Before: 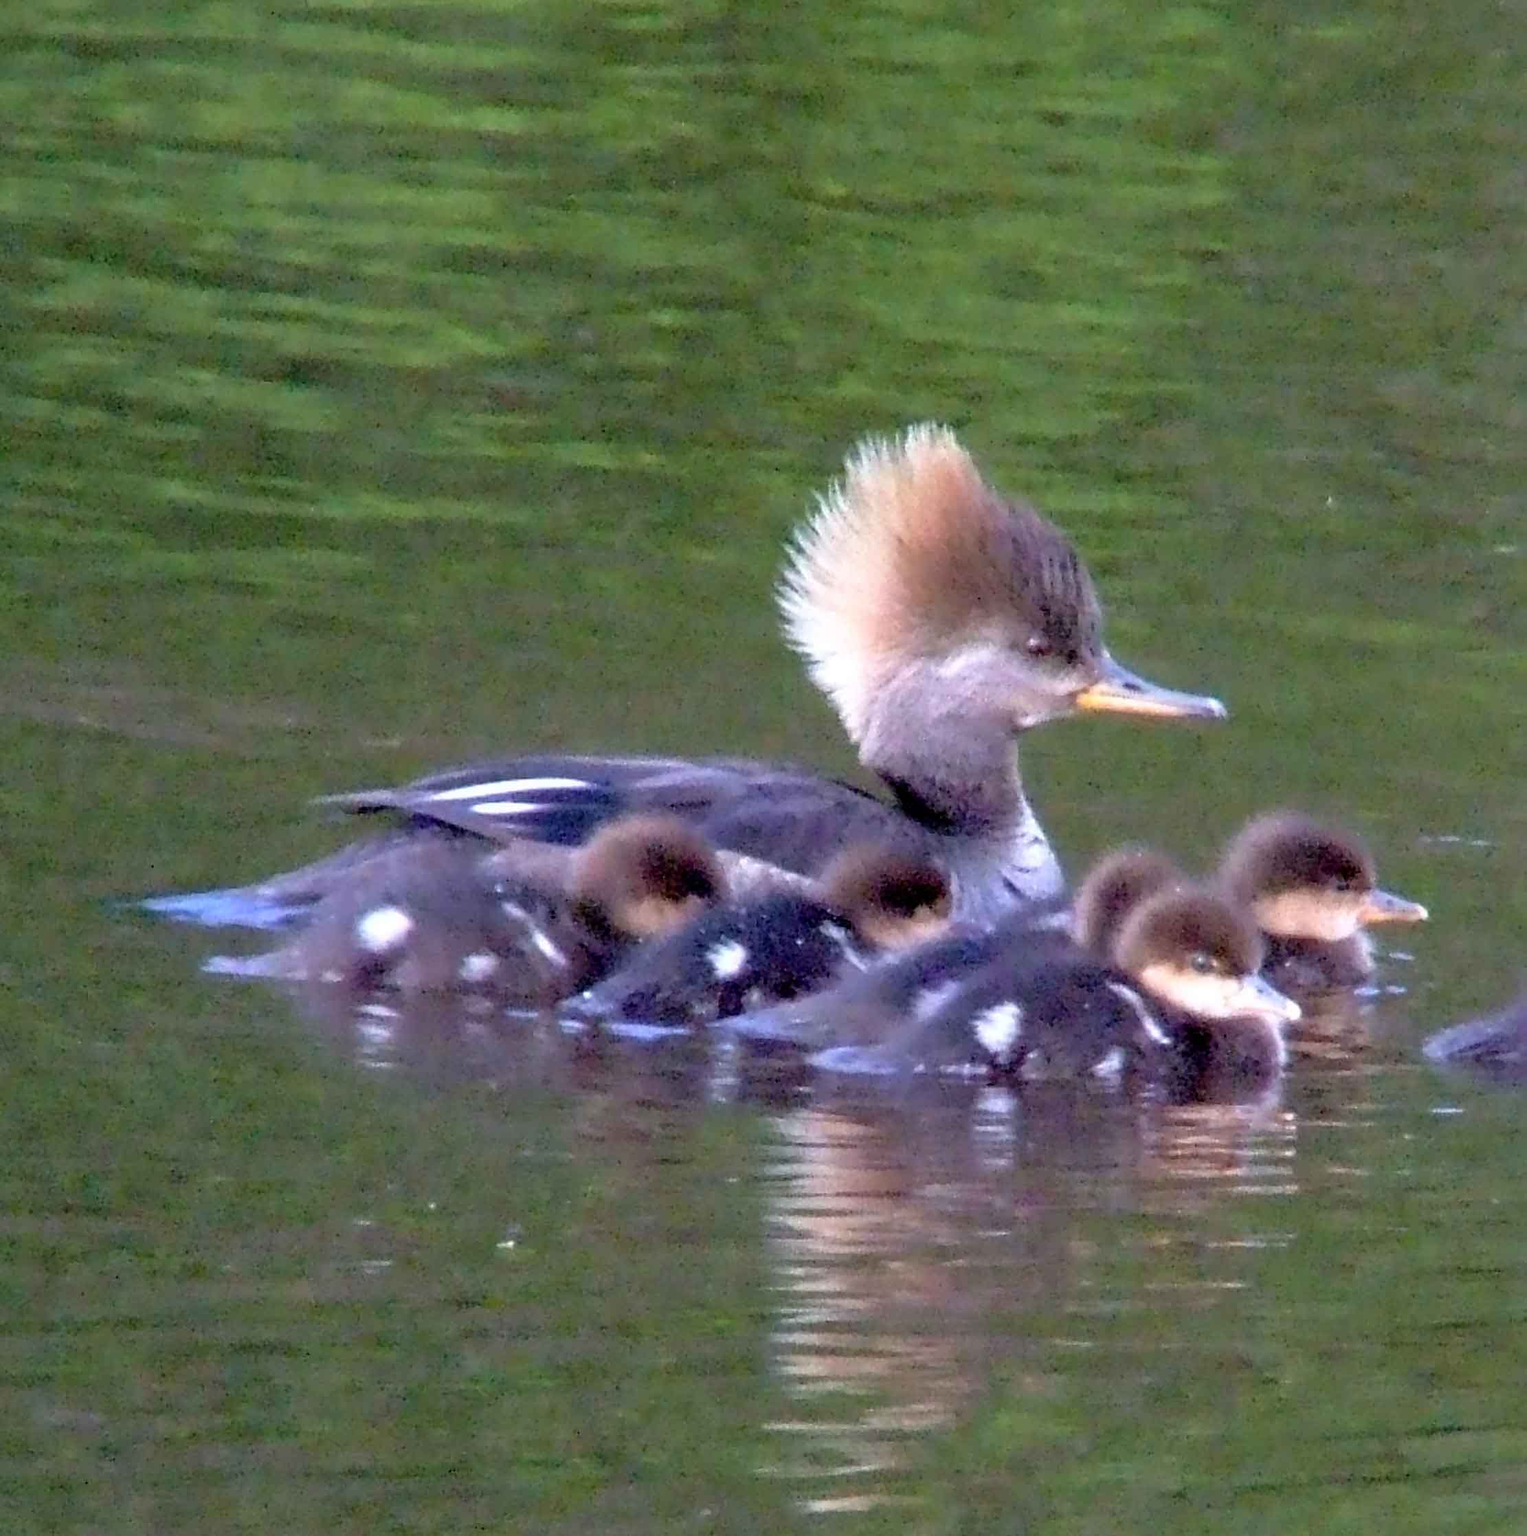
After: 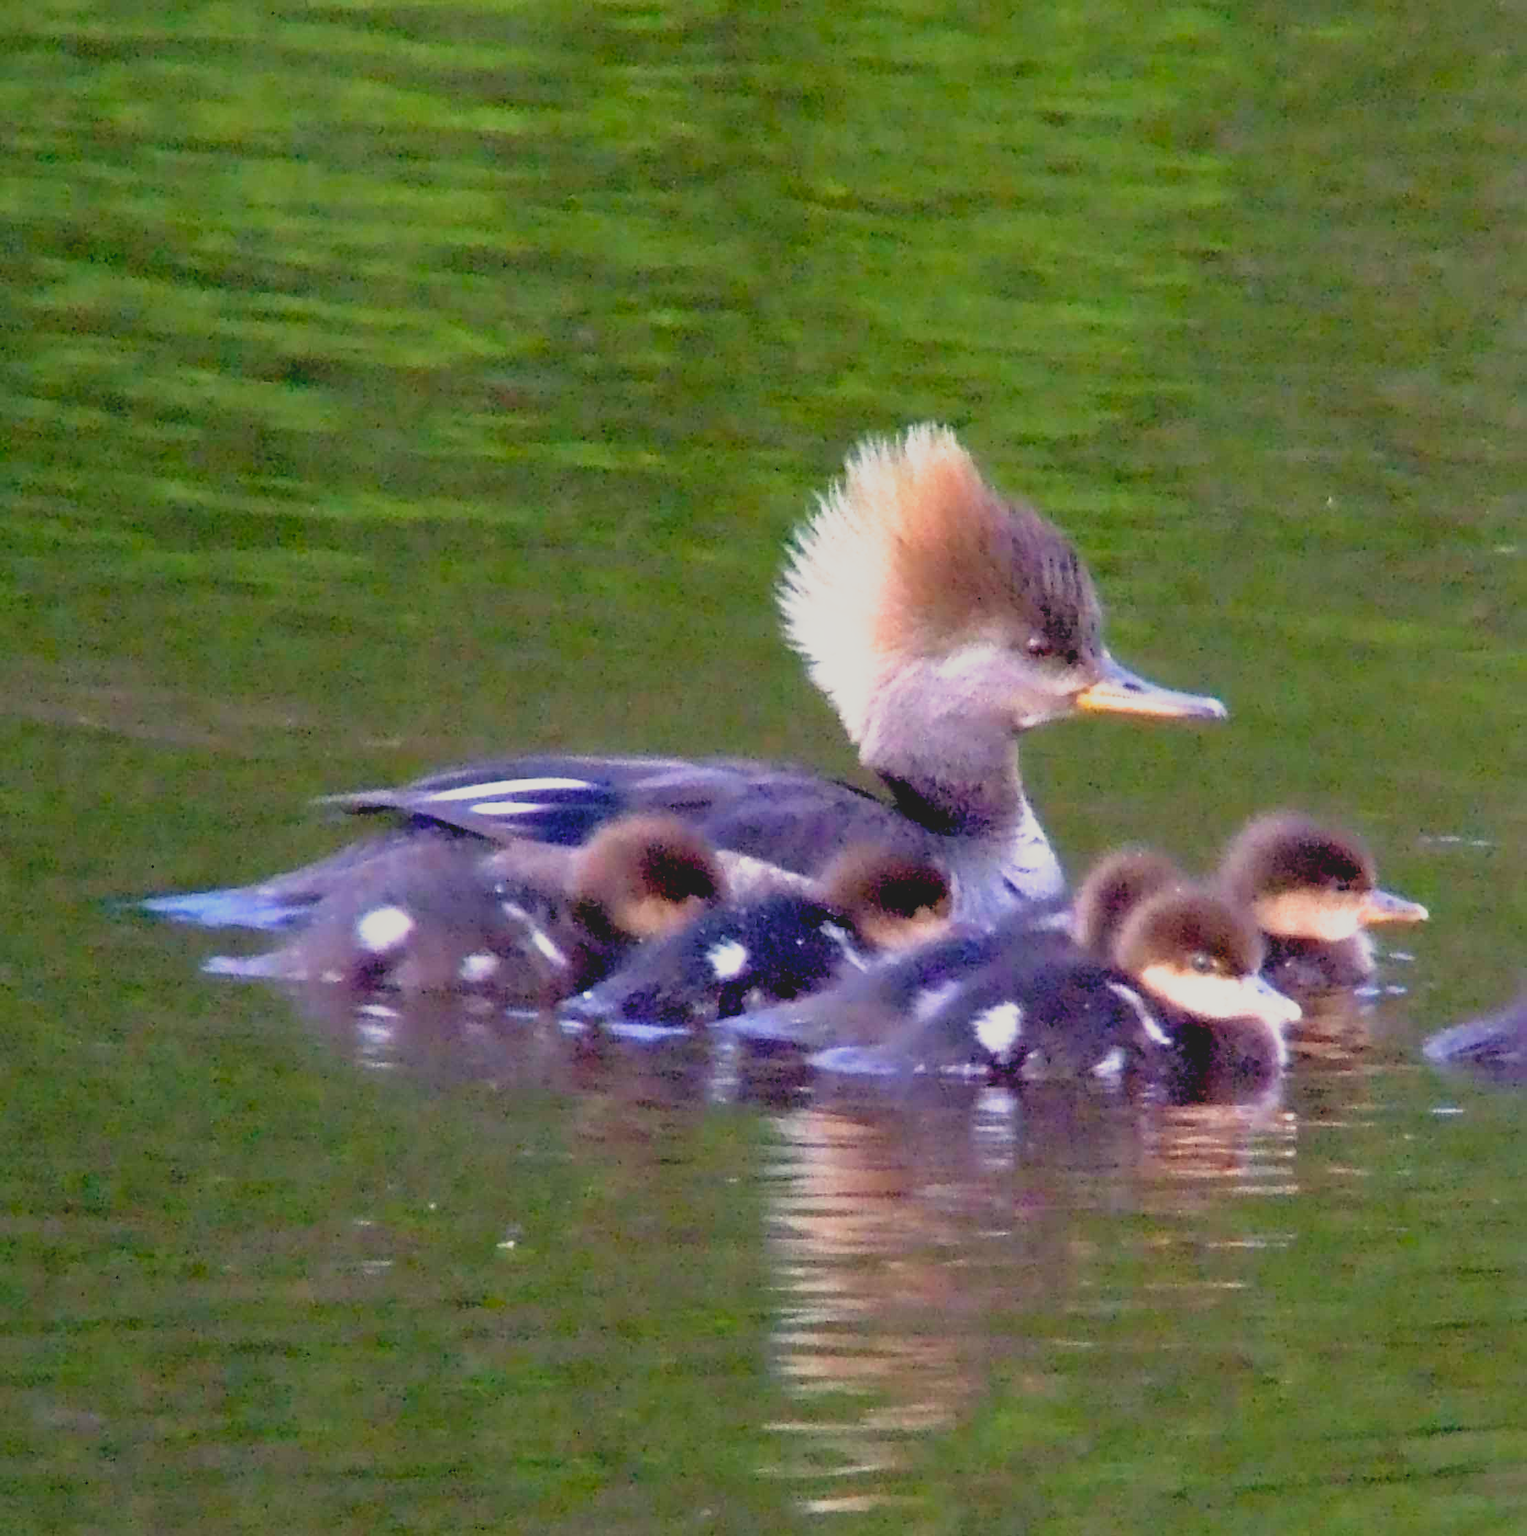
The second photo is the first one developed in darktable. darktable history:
color calibration: x 0.334, y 0.349, temperature 5426 K
exposure: exposure 0.197 EV, compensate highlight preservation false
local contrast: detail 70%
color correction: highlights b* 3
filmic rgb: black relative exposure -8.7 EV, white relative exposure 2.7 EV, threshold 3 EV, target black luminance 0%, hardness 6.25, latitude 76.53%, contrast 1.326, shadows ↔ highlights balance -0.349%, preserve chrominance no, color science v4 (2020), enable highlight reconstruction true
